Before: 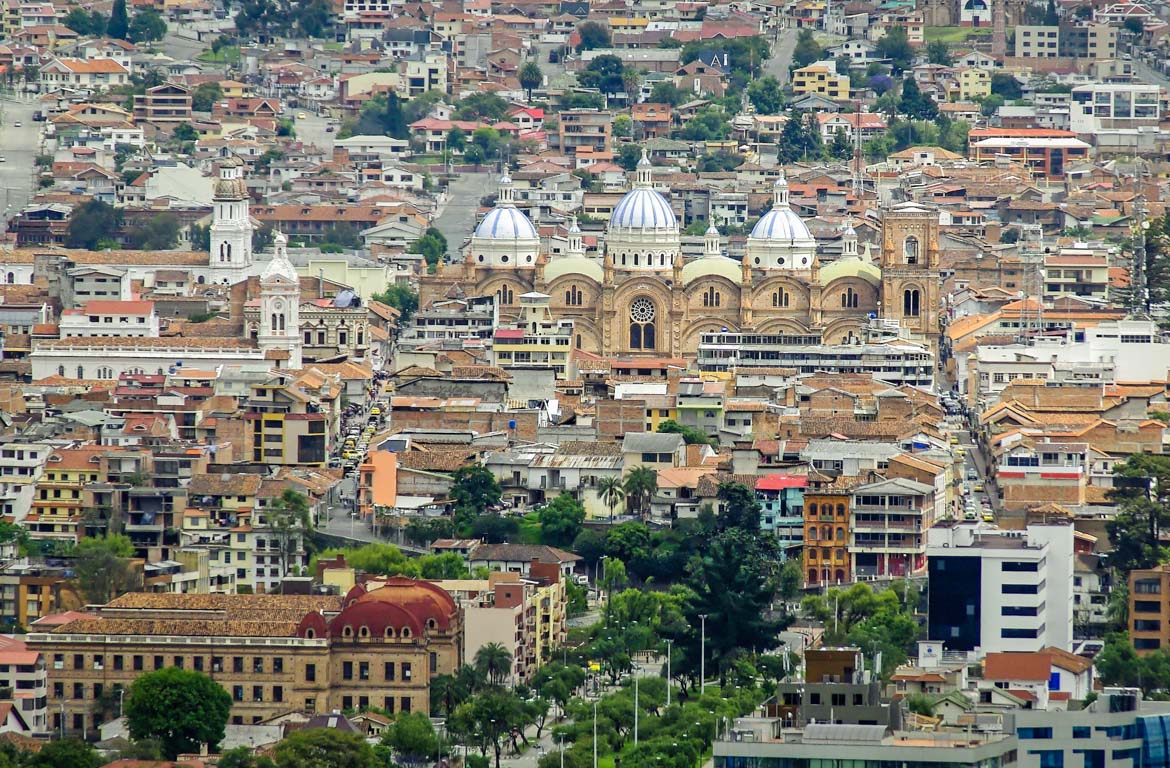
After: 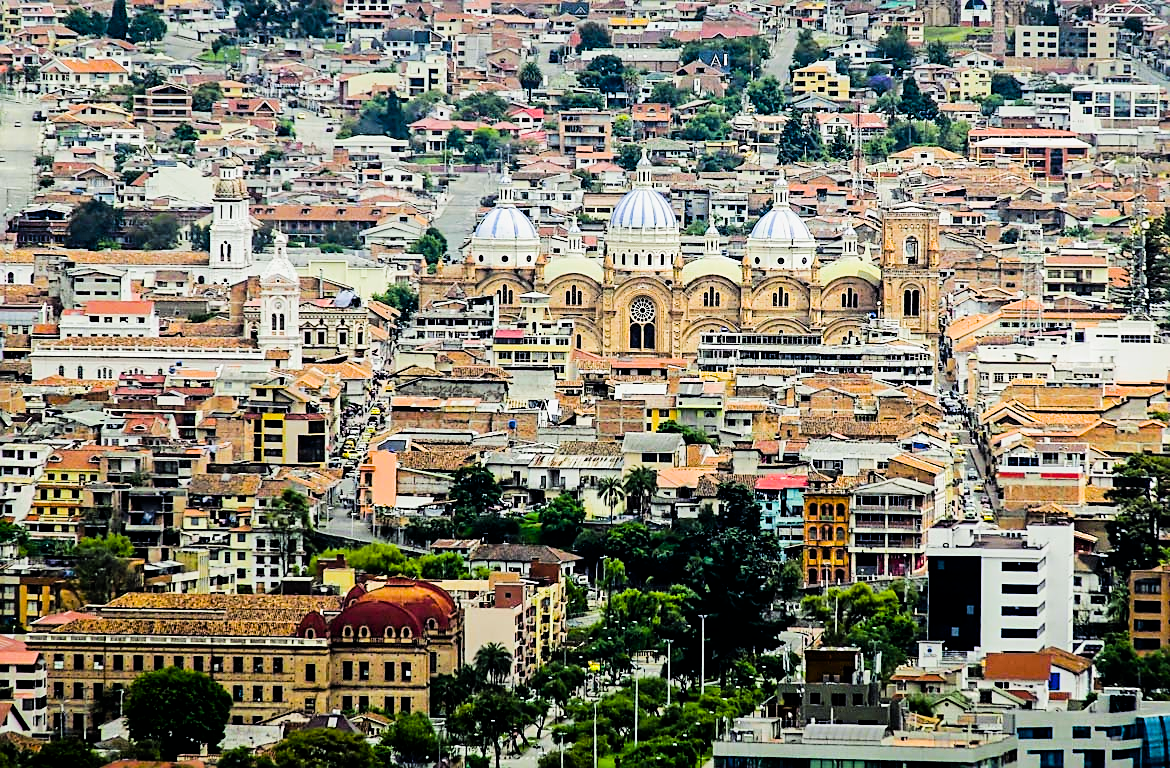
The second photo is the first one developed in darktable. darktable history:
sharpen: on, module defaults
tone equalizer: -8 EV -0.75 EV, -7 EV -0.7 EV, -6 EV -0.6 EV, -5 EV -0.4 EV, -3 EV 0.4 EV, -2 EV 0.6 EV, -1 EV 0.7 EV, +0 EV 0.75 EV, edges refinement/feathering 500, mask exposure compensation -1.57 EV, preserve details no
color balance rgb: linear chroma grading › global chroma 15%, perceptual saturation grading › global saturation 30%
filmic rgb: black relative exposure -5 EV, hardness 2.88, contrast 1.3, highlights saturation mix -30%
